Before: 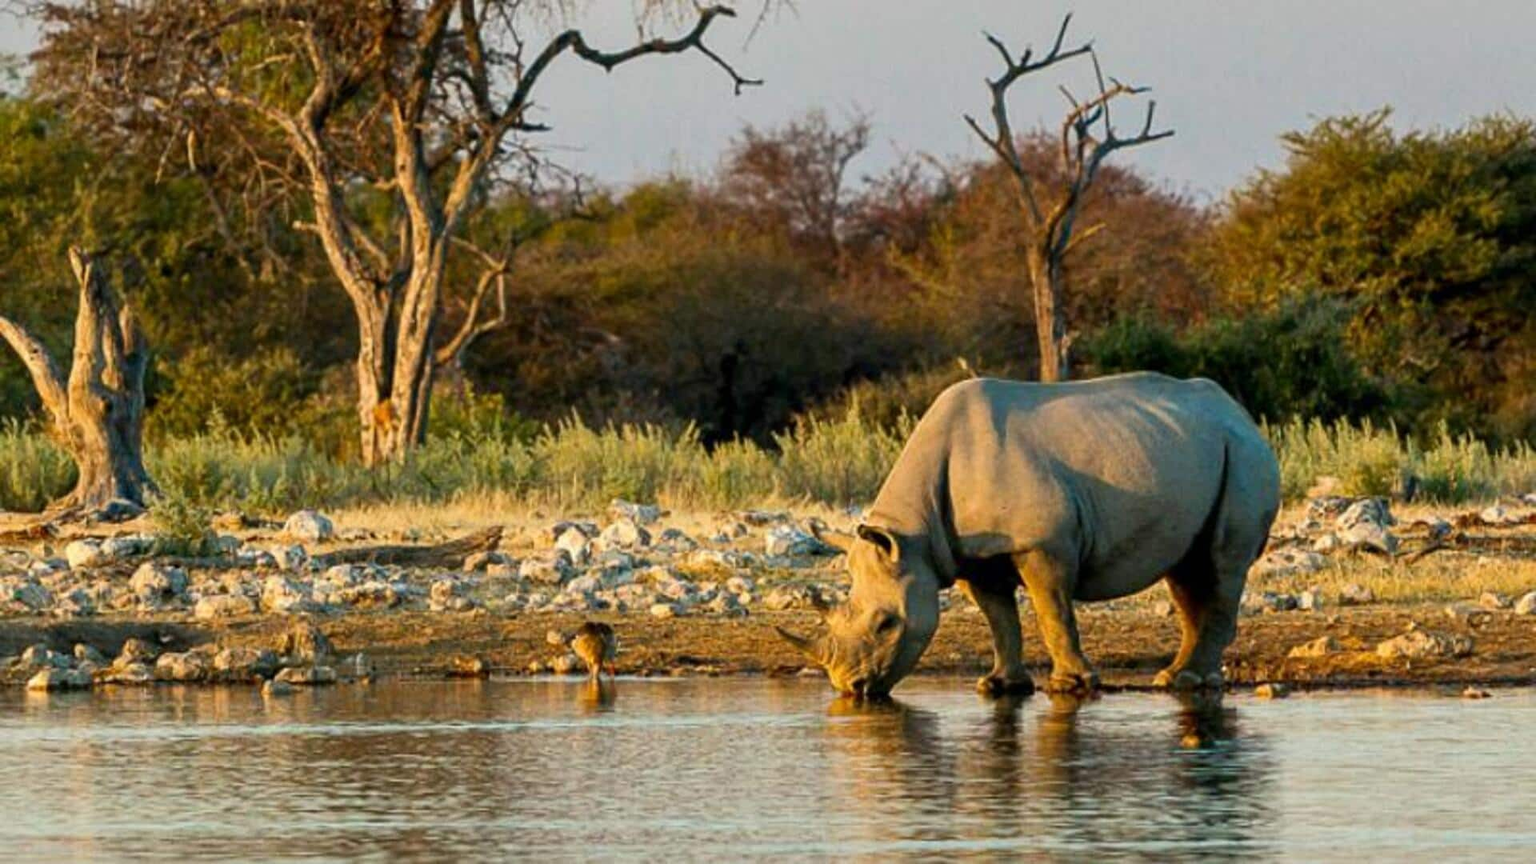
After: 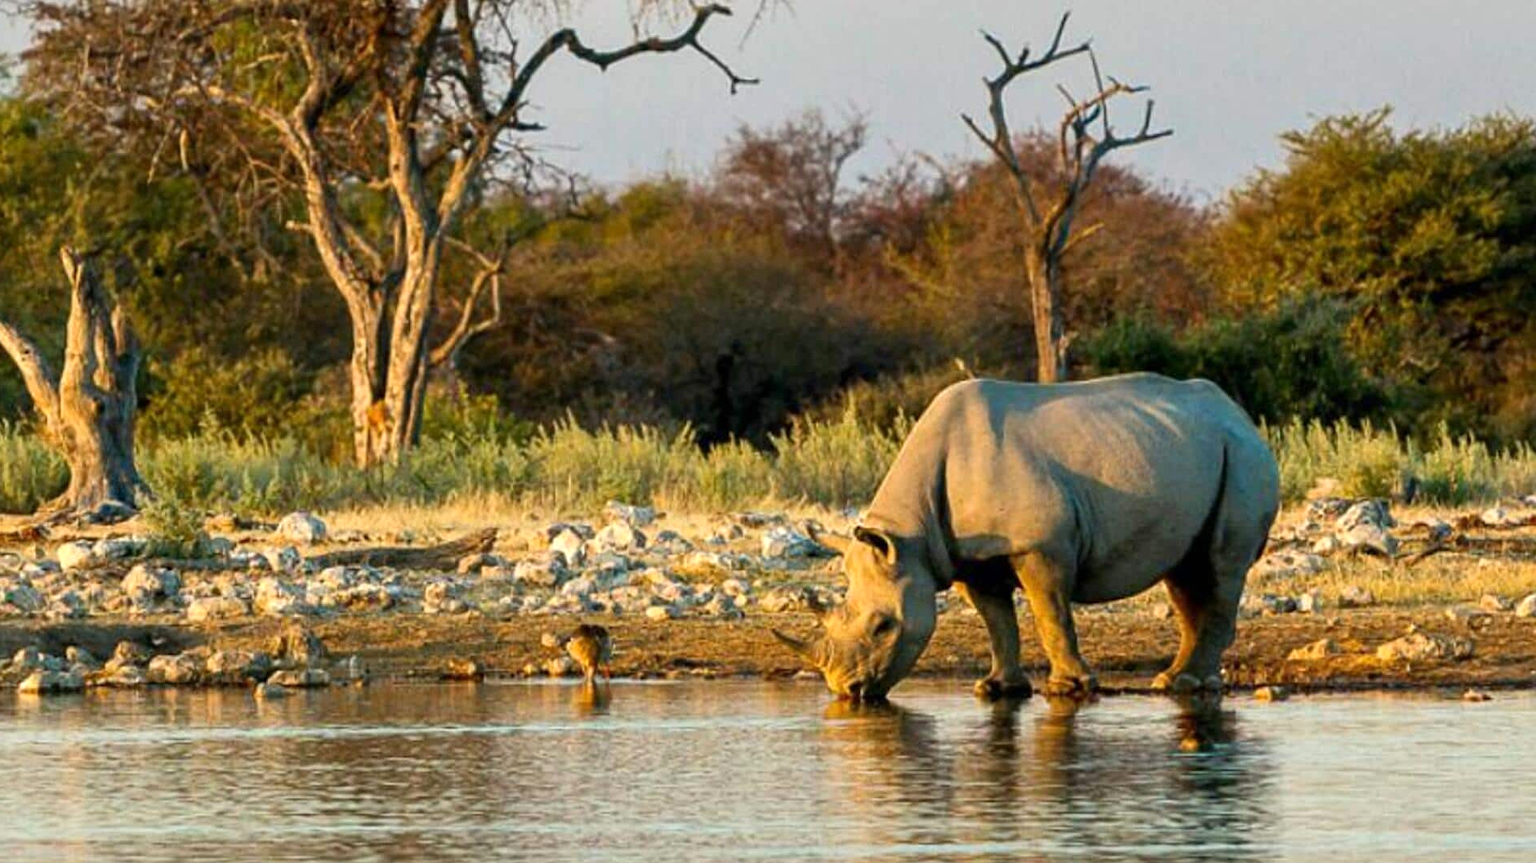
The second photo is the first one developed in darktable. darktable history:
crop and rotate: left 0.616%, top 0.245%, bottom 0.332%
exposure: exposure 0.225 EV, compensate highlight preservation false
